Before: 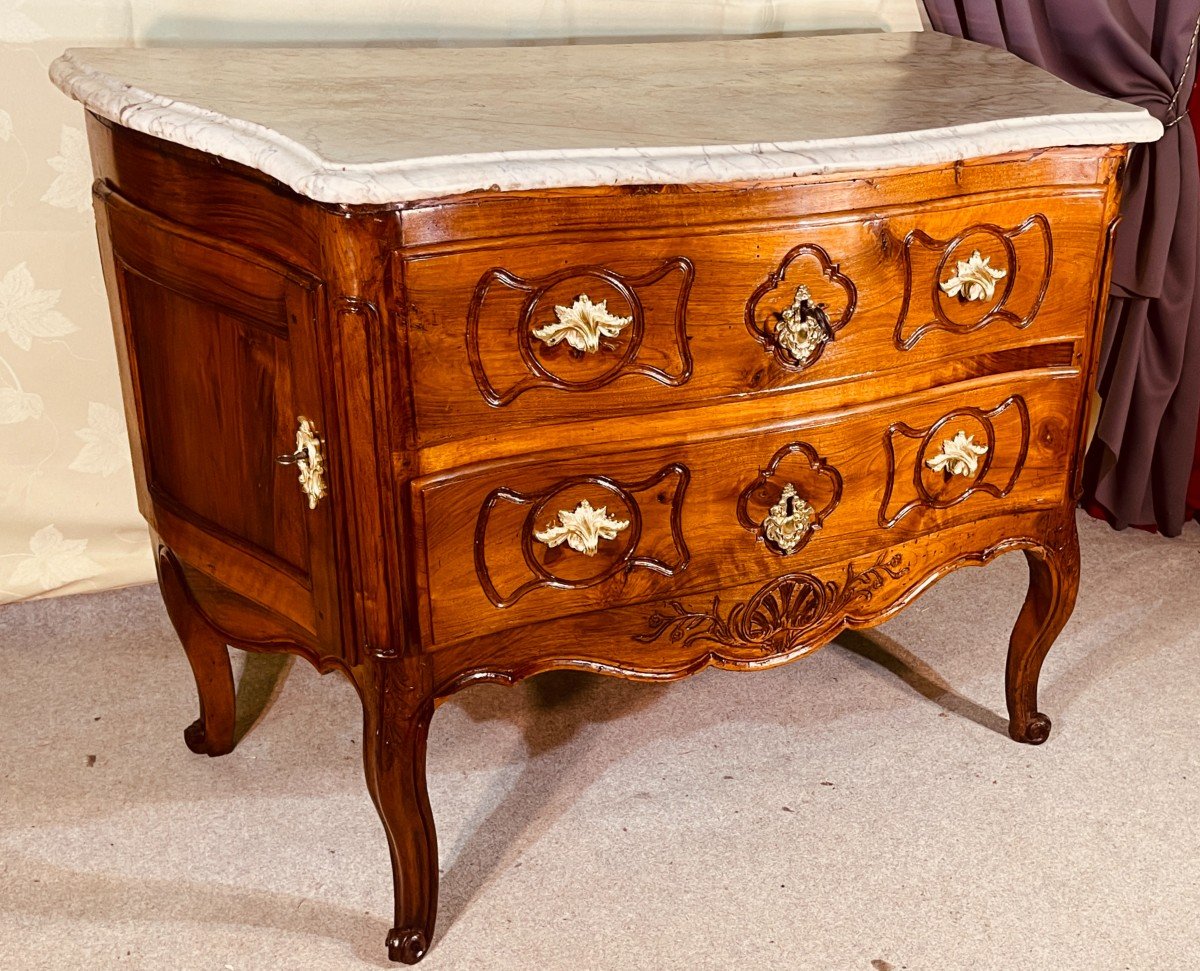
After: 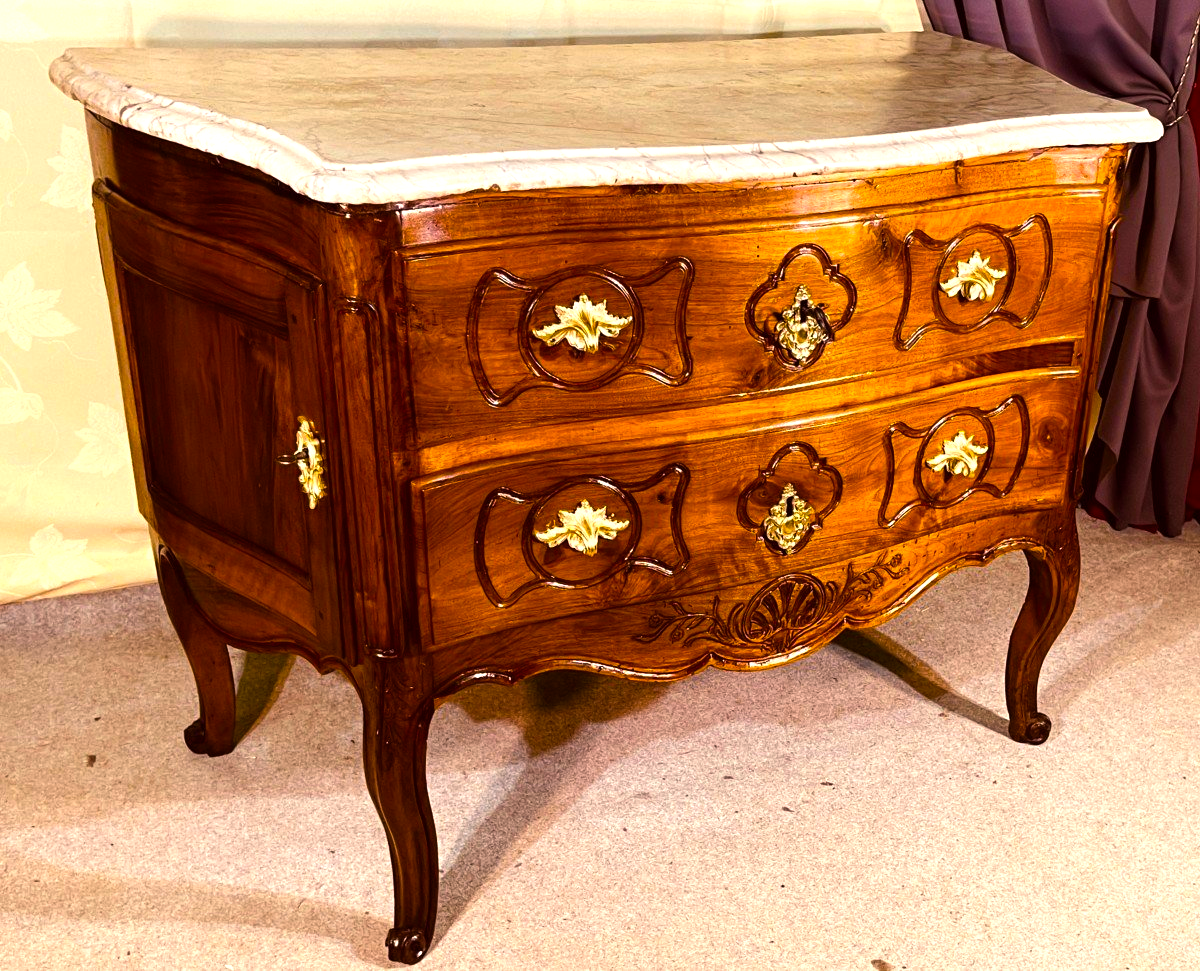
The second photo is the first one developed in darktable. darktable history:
color balance rgb: highlights gain › chroma 1.351%, highlights gain › hue 55.72°, perceptual saturation grading › global saturation 19.785%, perceptual brilliance grading › global brilliance 15.474%, perceptual brilliance grading › shadows -34.219%, global vibrance 45.116%
